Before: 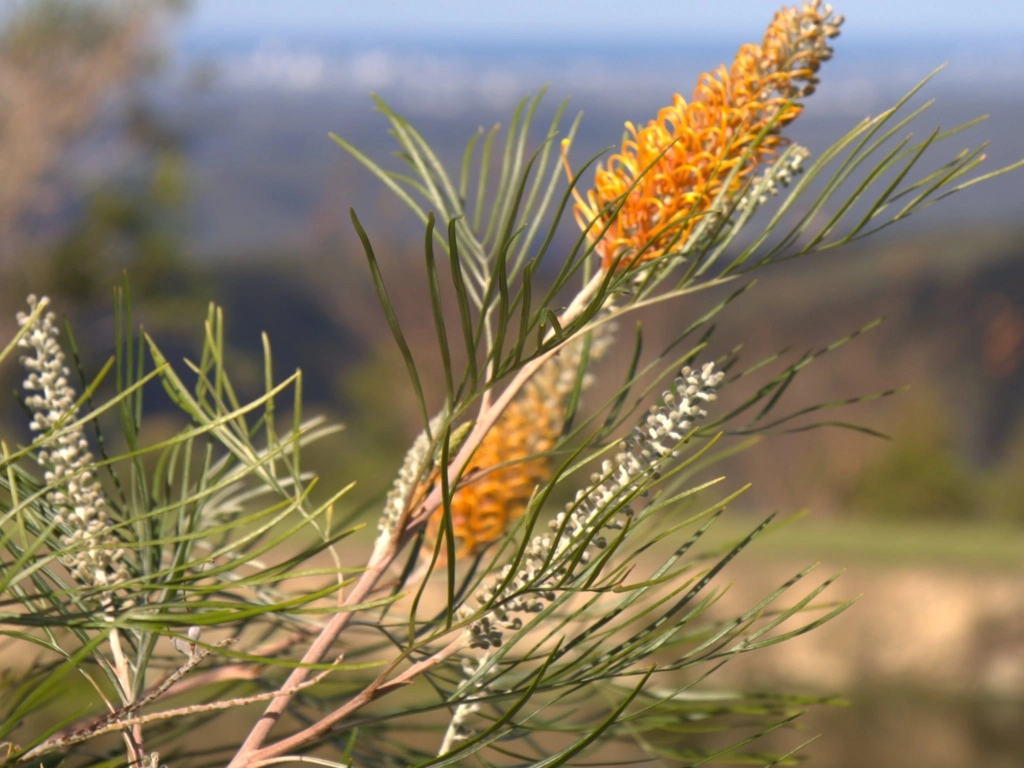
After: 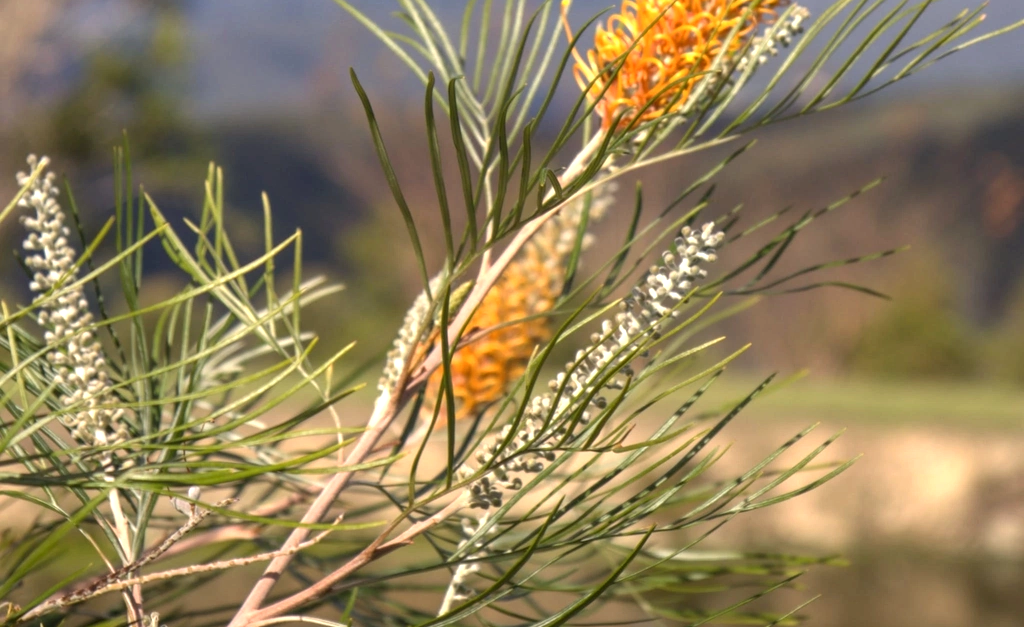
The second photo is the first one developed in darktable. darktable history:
crop and rotate: top 18.293%
exposure: exposure 0.296 EV, compensate highlight preservation false
local contrast: on, module defaults
